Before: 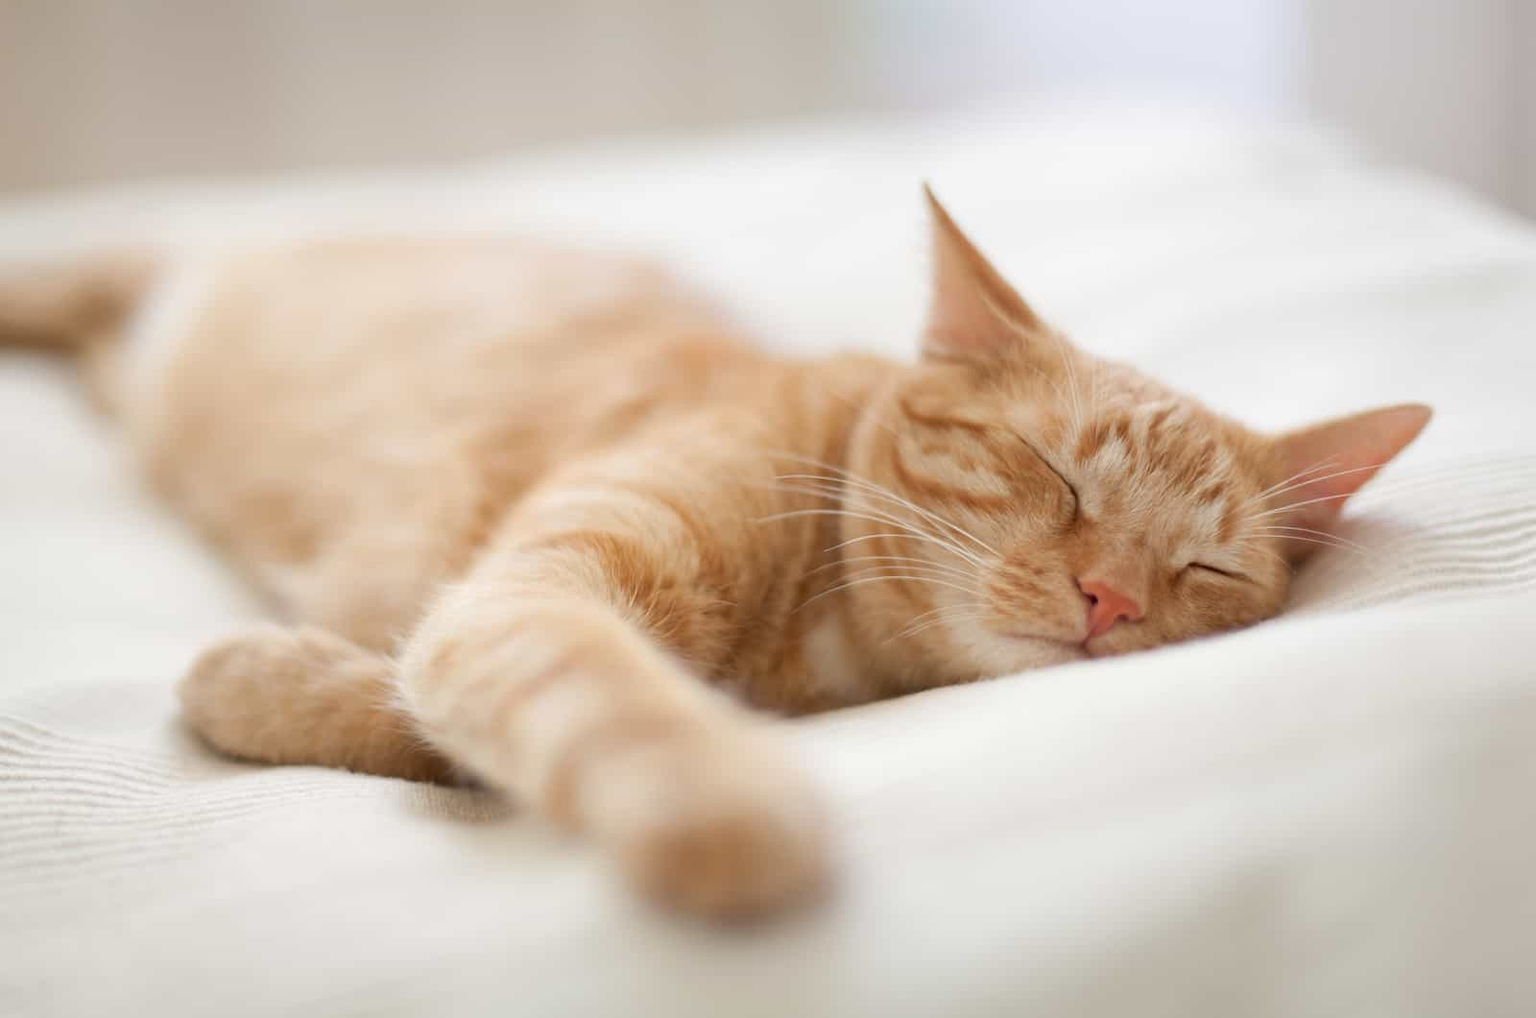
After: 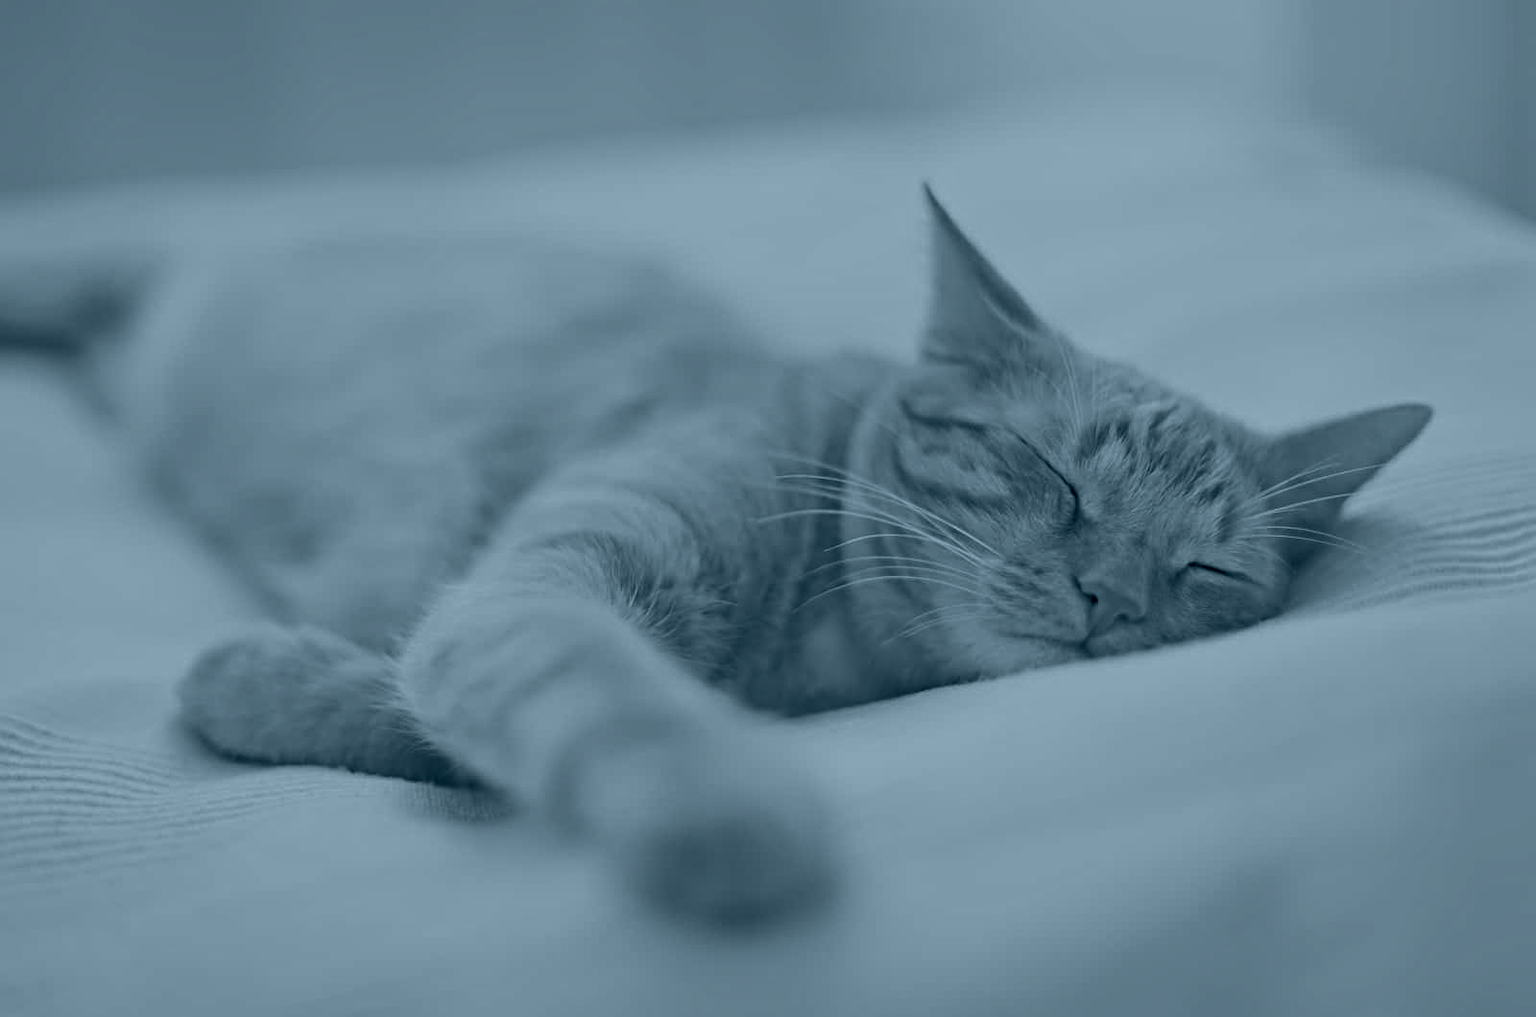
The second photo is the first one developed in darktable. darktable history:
exposure: exposure 0.74 EV, compensate highlight preservation false
contrast equalizer: y [[0.5, 0.5, 0.544, 0.569, 0.5, 0.5], [0.5 ×6], [0.5 ×6], [0 ×6], [0 ×6]]
sharpen: radius 4
tone equalizer: -7 EV 0.15 EV, -6 EV 0.6 EV, -5 EV 1.15 EV, -4 EV 1.33 EV, -3 EV 1.15 EV, -2 EV 0.6 EV, -1 EV 0.15 EV, mask exposure compensation -0.5 EV
colorize: hue 194.4°, saturation 29%, source mix 61.75%, lightness 3.98%, version 1
